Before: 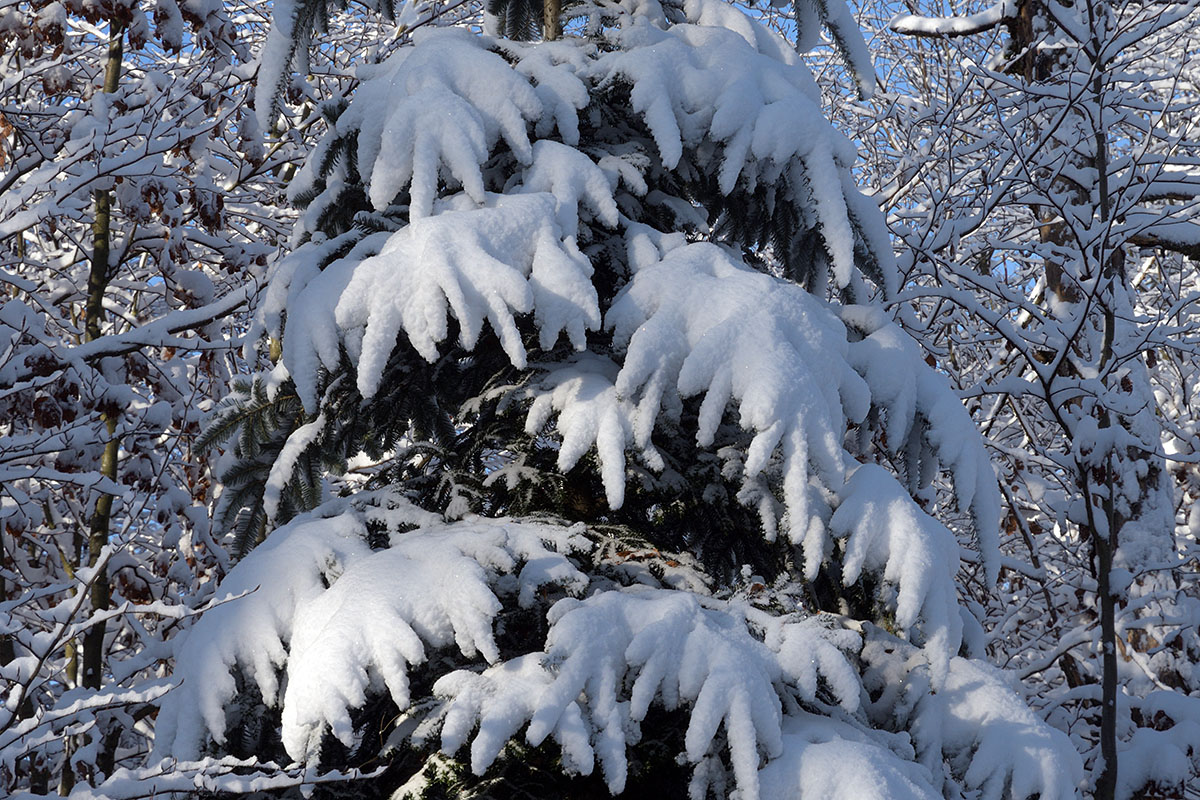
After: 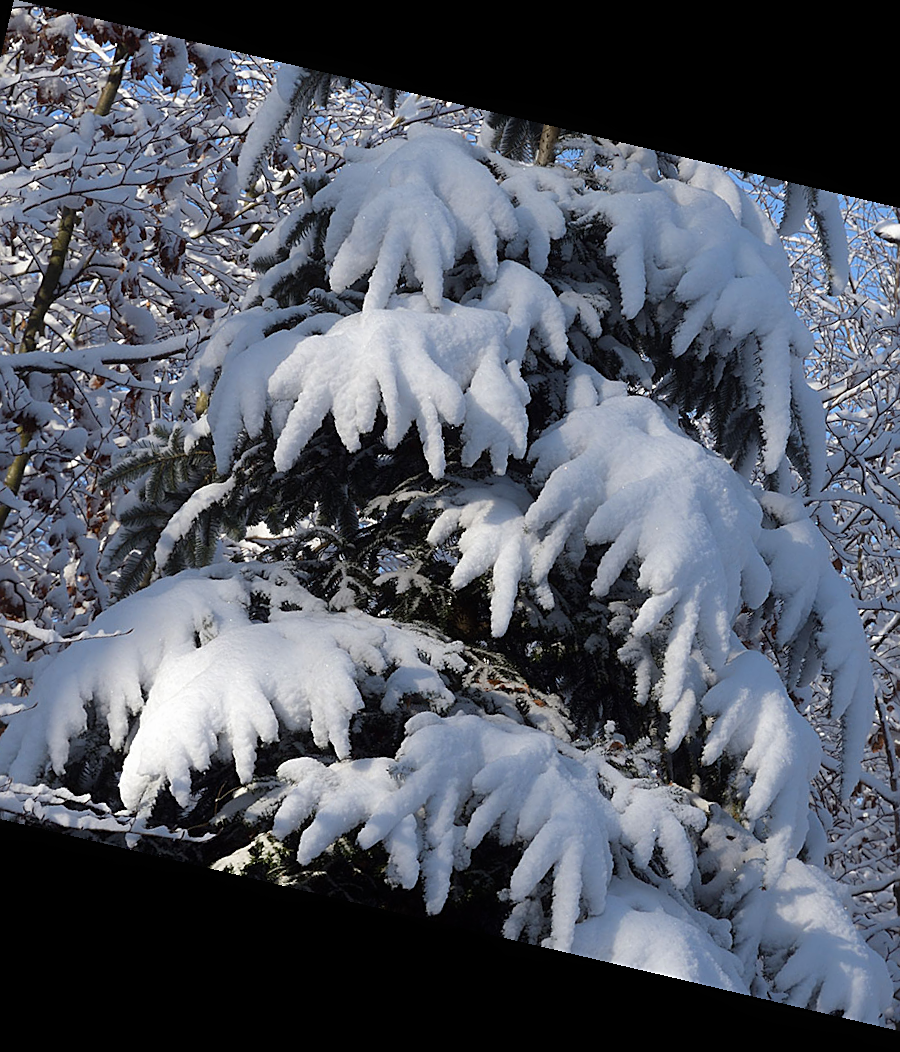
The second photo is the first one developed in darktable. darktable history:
crop and rotate: left 12.648%, right 20.685%
rotate and perspective: rotation 13.27°, automatic cropping off
sharpen: on, module defaults
contrast equalizer: octaves 7, y [[0.502, 0.505, 0.512, 0.529, 0.564, 0.588], [0.5 ×6], [0.502, 0.505, 0.512, 0.529, 0.564, 0.588], [0, 0.001, 0.001, 0.004, 0.008, 0.011], [0, 0.001, 0.001, 0.004, 0.008, 0.011]], mix -1
